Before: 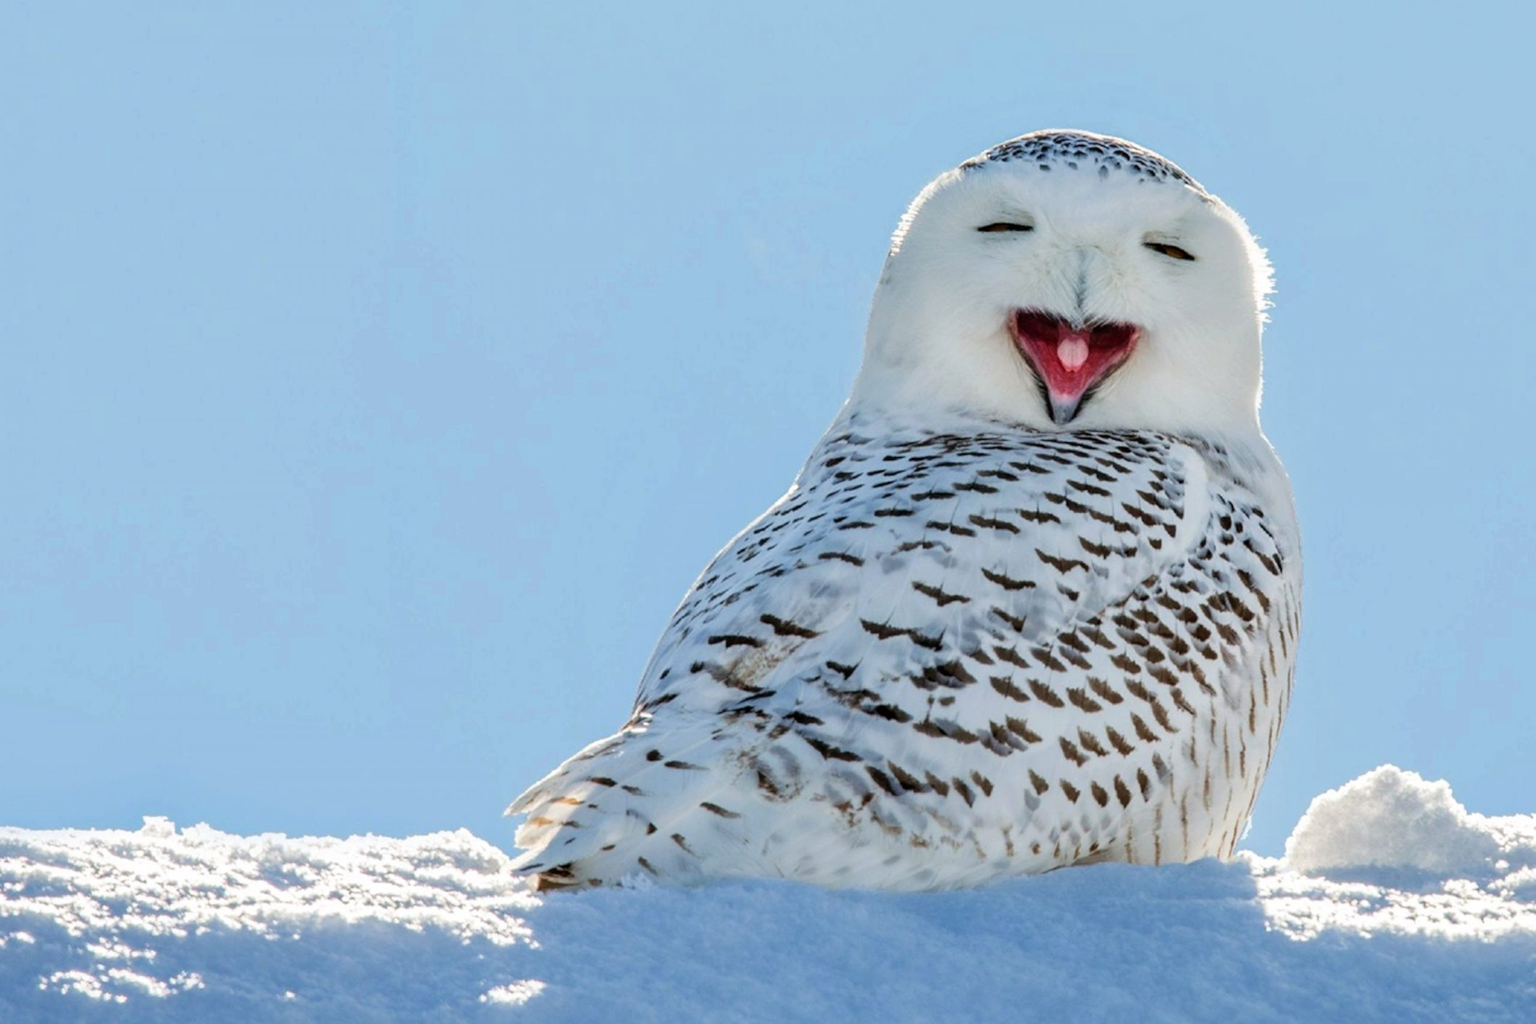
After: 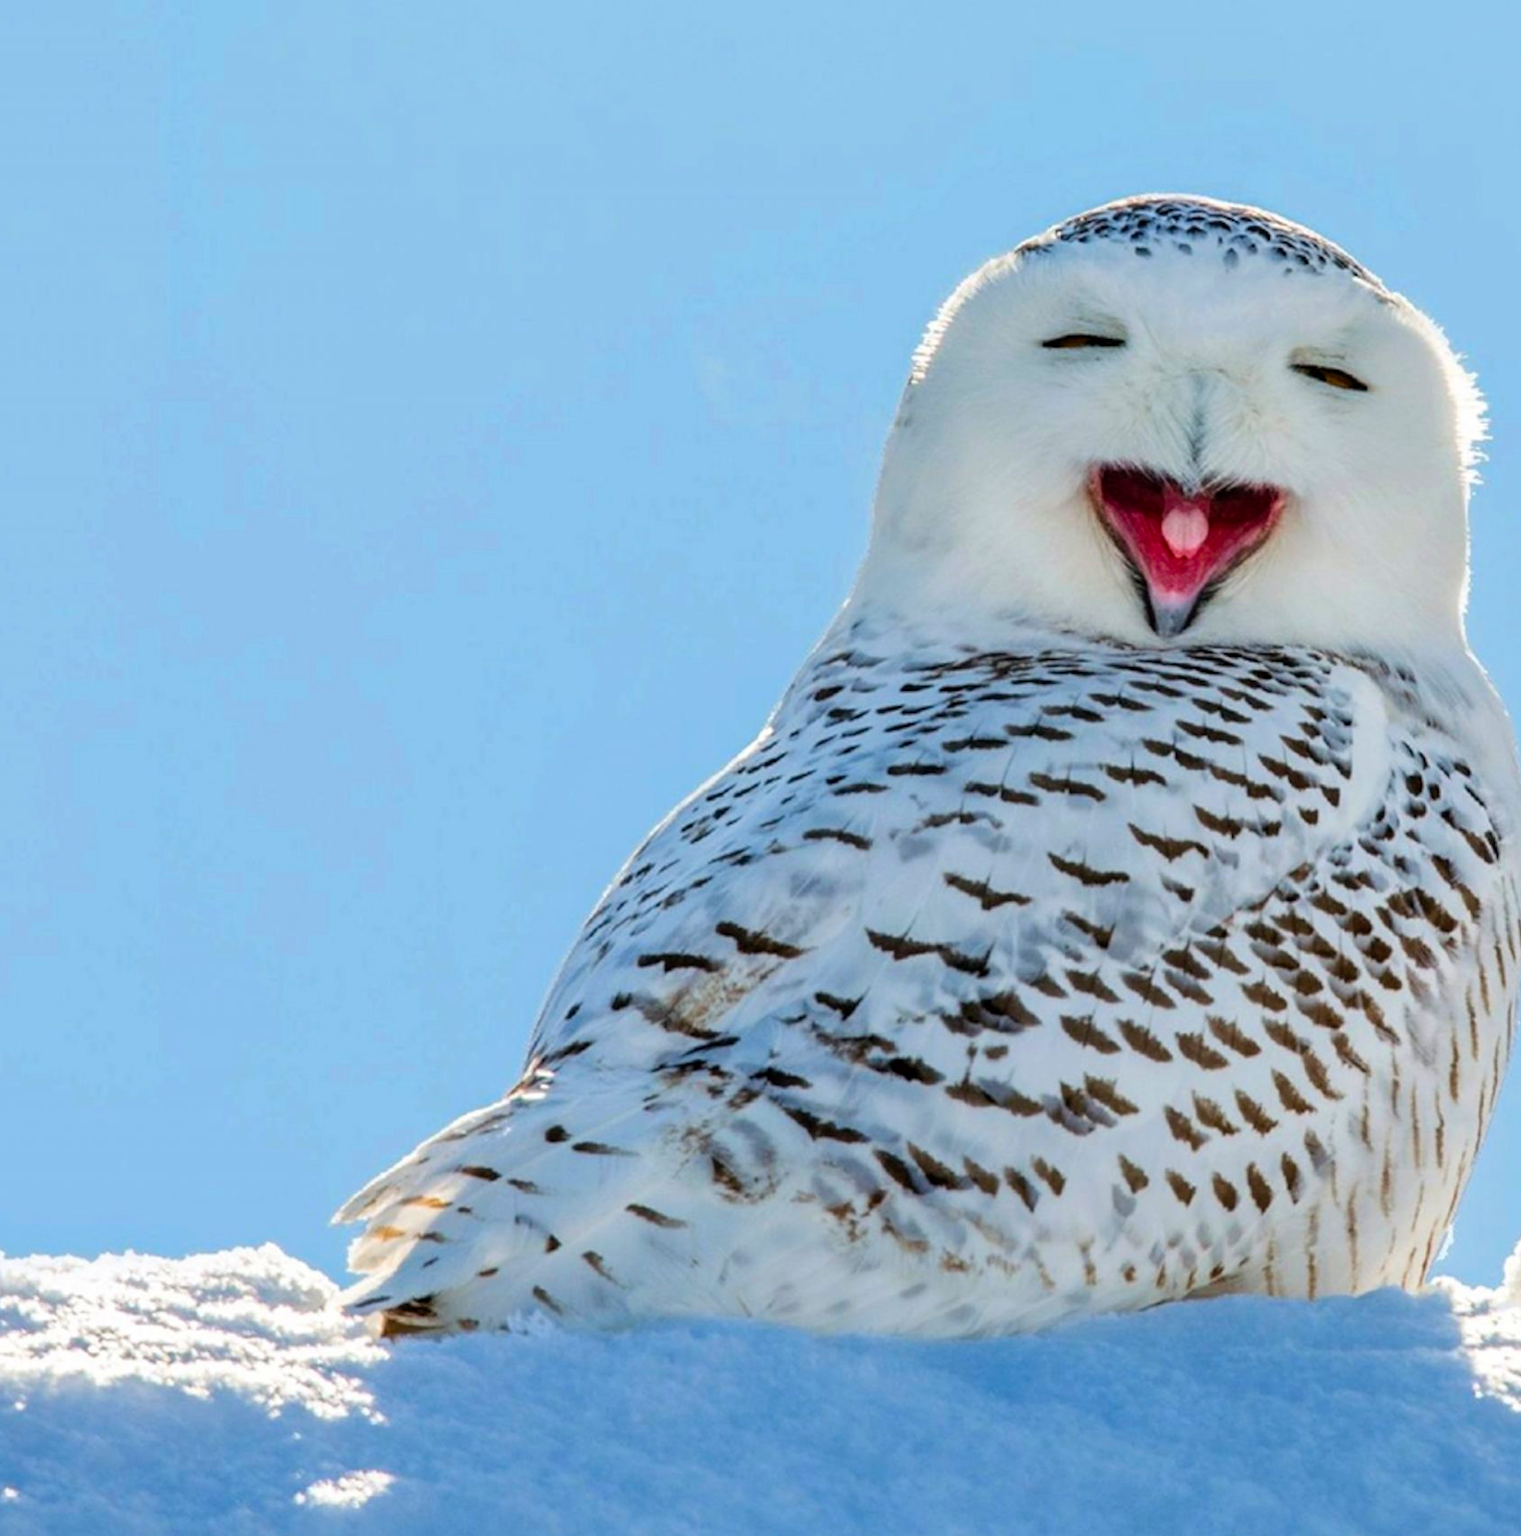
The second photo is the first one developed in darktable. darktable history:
crop and rotate: left 18.442%, right 15.508%
color balance rgb: perceptual saturation grading › global saturation 25%, global vibrance 20%
